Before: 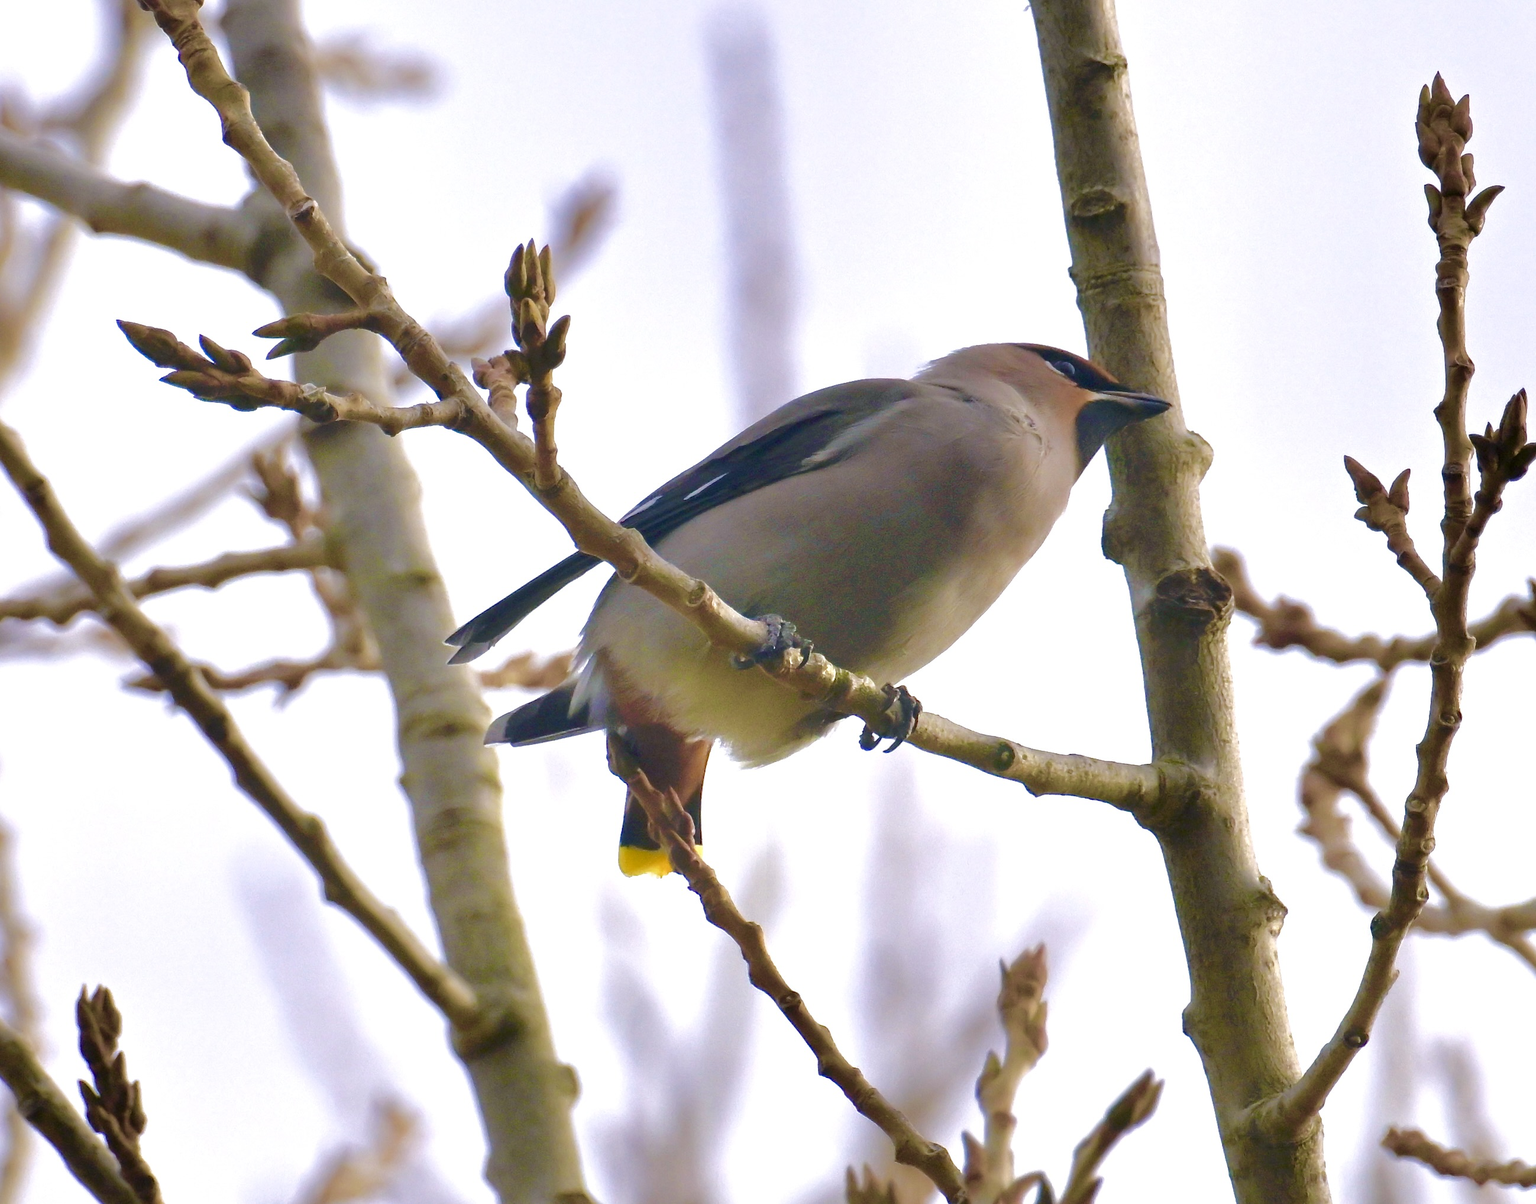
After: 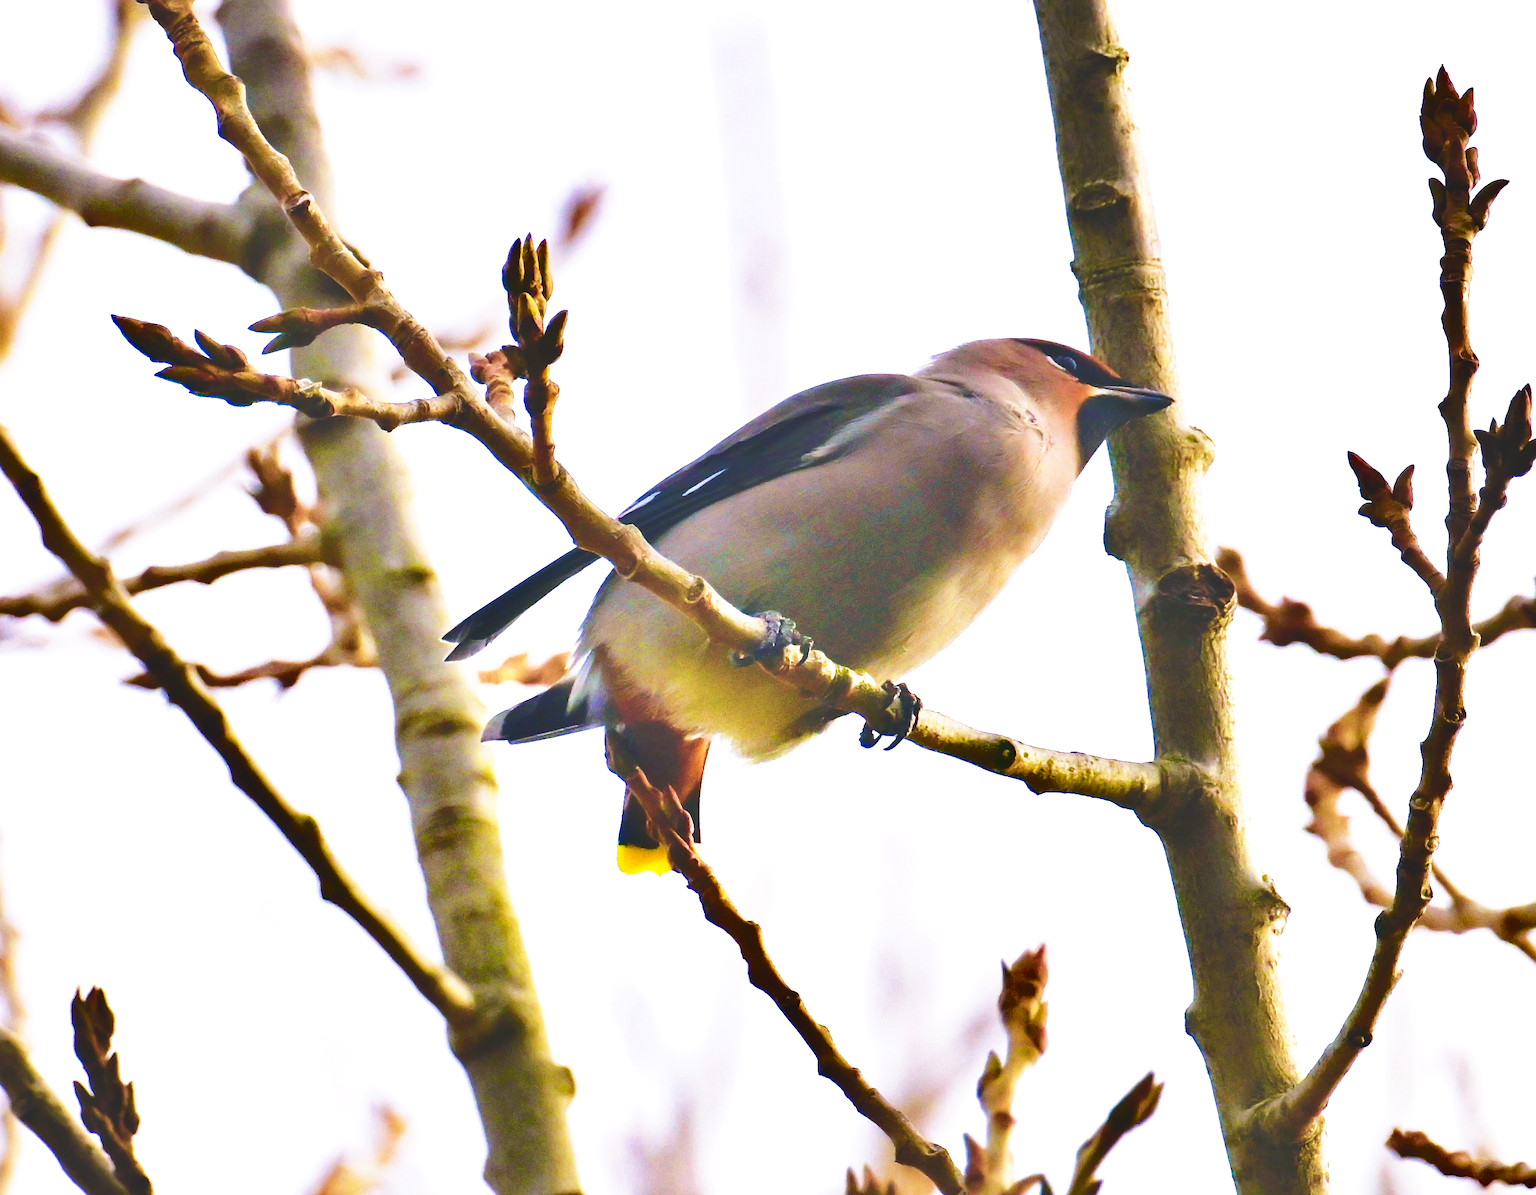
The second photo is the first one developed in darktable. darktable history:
base curve: curves: ch0 [(0, 0.036) (0.007, 0.037) (0.604, 0.887) (1, 1)], preserve colors none
exposure: black level correction 0, exposure 0.592 EV, compensate highlight preservation false
crop: left 0.459%, top 0.658%, right 0.249%, bottom 0.742%
shadows and highlights: soften with gaussian
